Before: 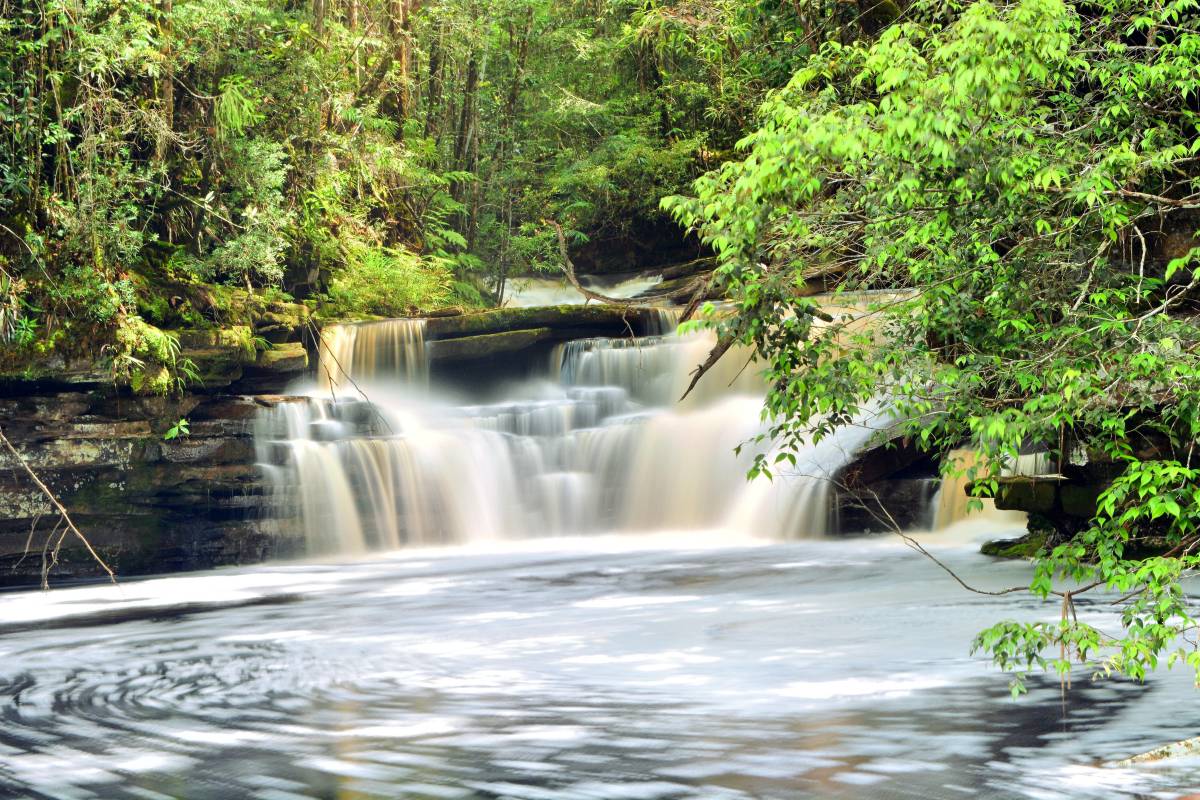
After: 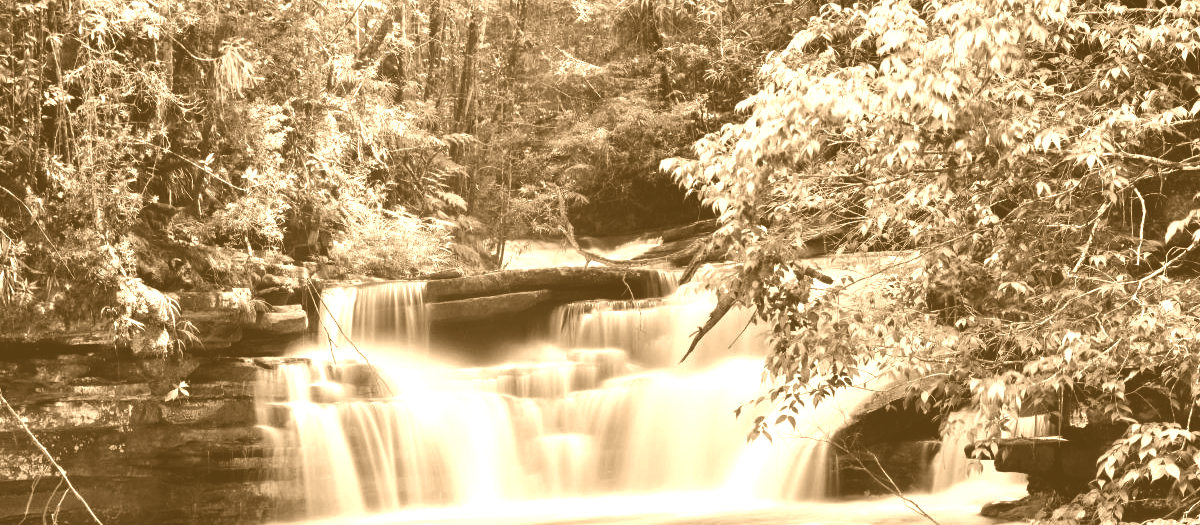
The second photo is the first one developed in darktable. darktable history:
crop and rotate: top 4.848%, bottom 29.503%
color balance rgb: perceptual saturation grading › global saturation 20%, global vibrance 10%
contrast brightness saturation: brightness -0.2, saturation 0.08
colorize: hue 28.8°, source mix 100%
